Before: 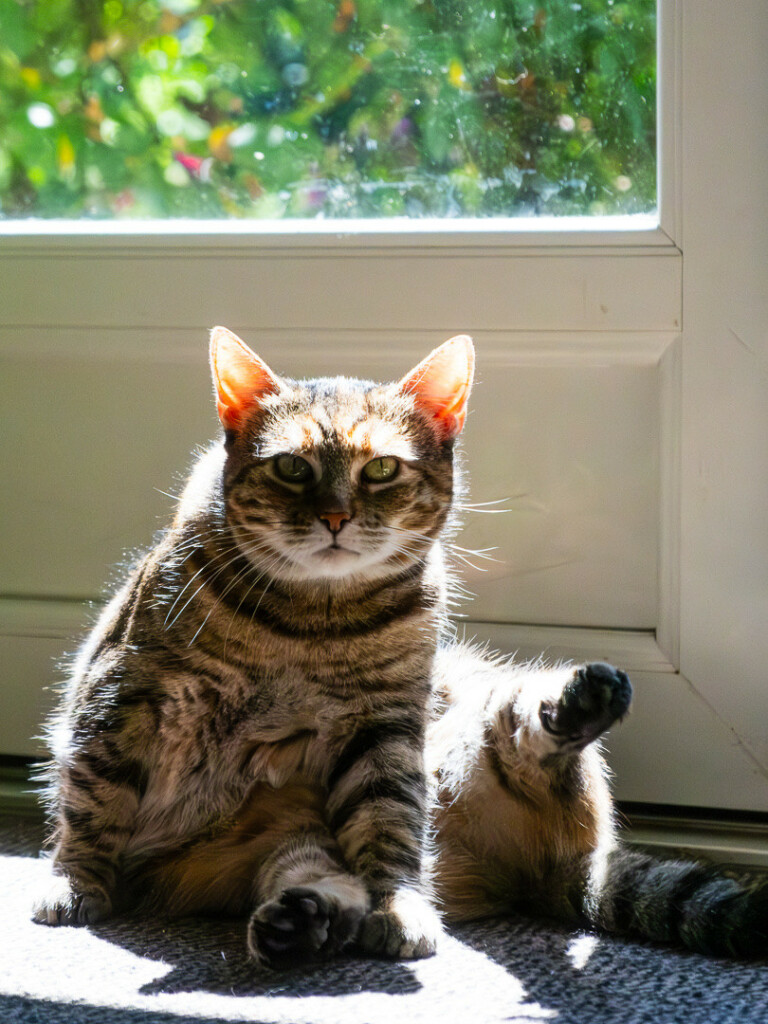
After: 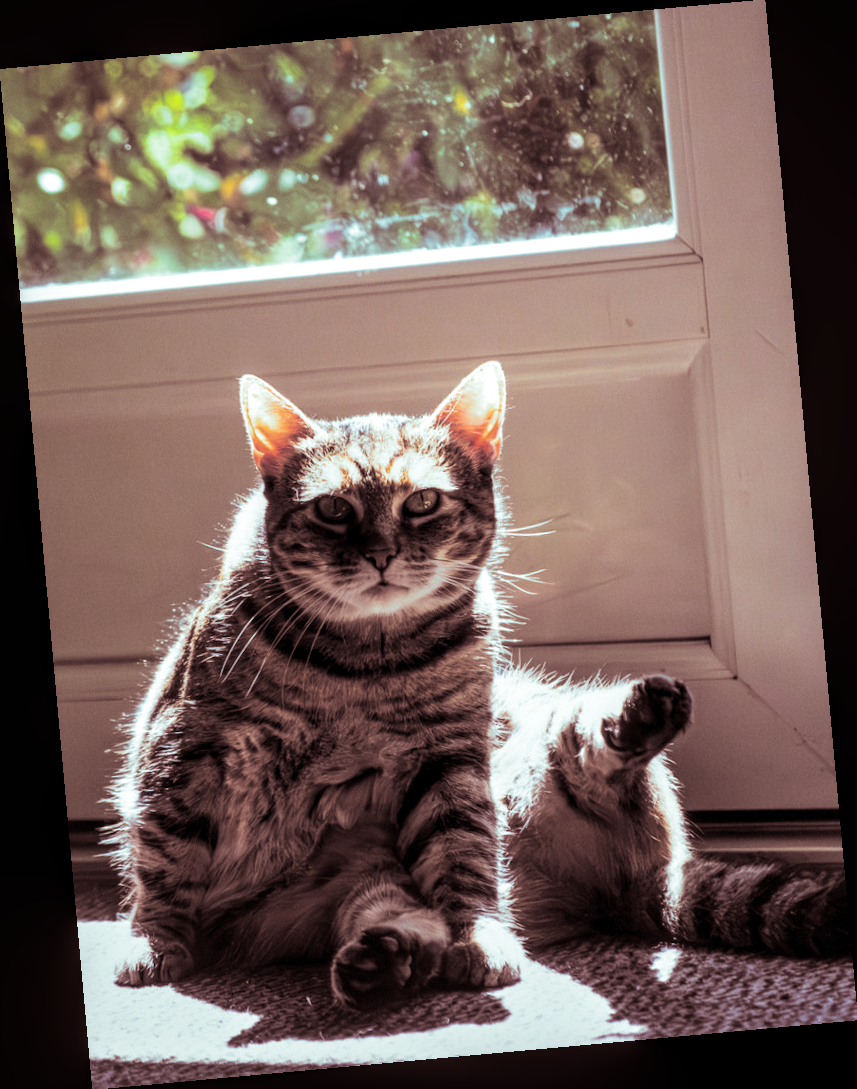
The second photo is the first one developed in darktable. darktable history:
rotate and perspective: rotation -5.2°, automatic cropping off
local contrast: on, module defaults
split-toning: shadows › saturation 0.3, highlights › hue 180°, highlights › saturation 0.3, compress 0%
